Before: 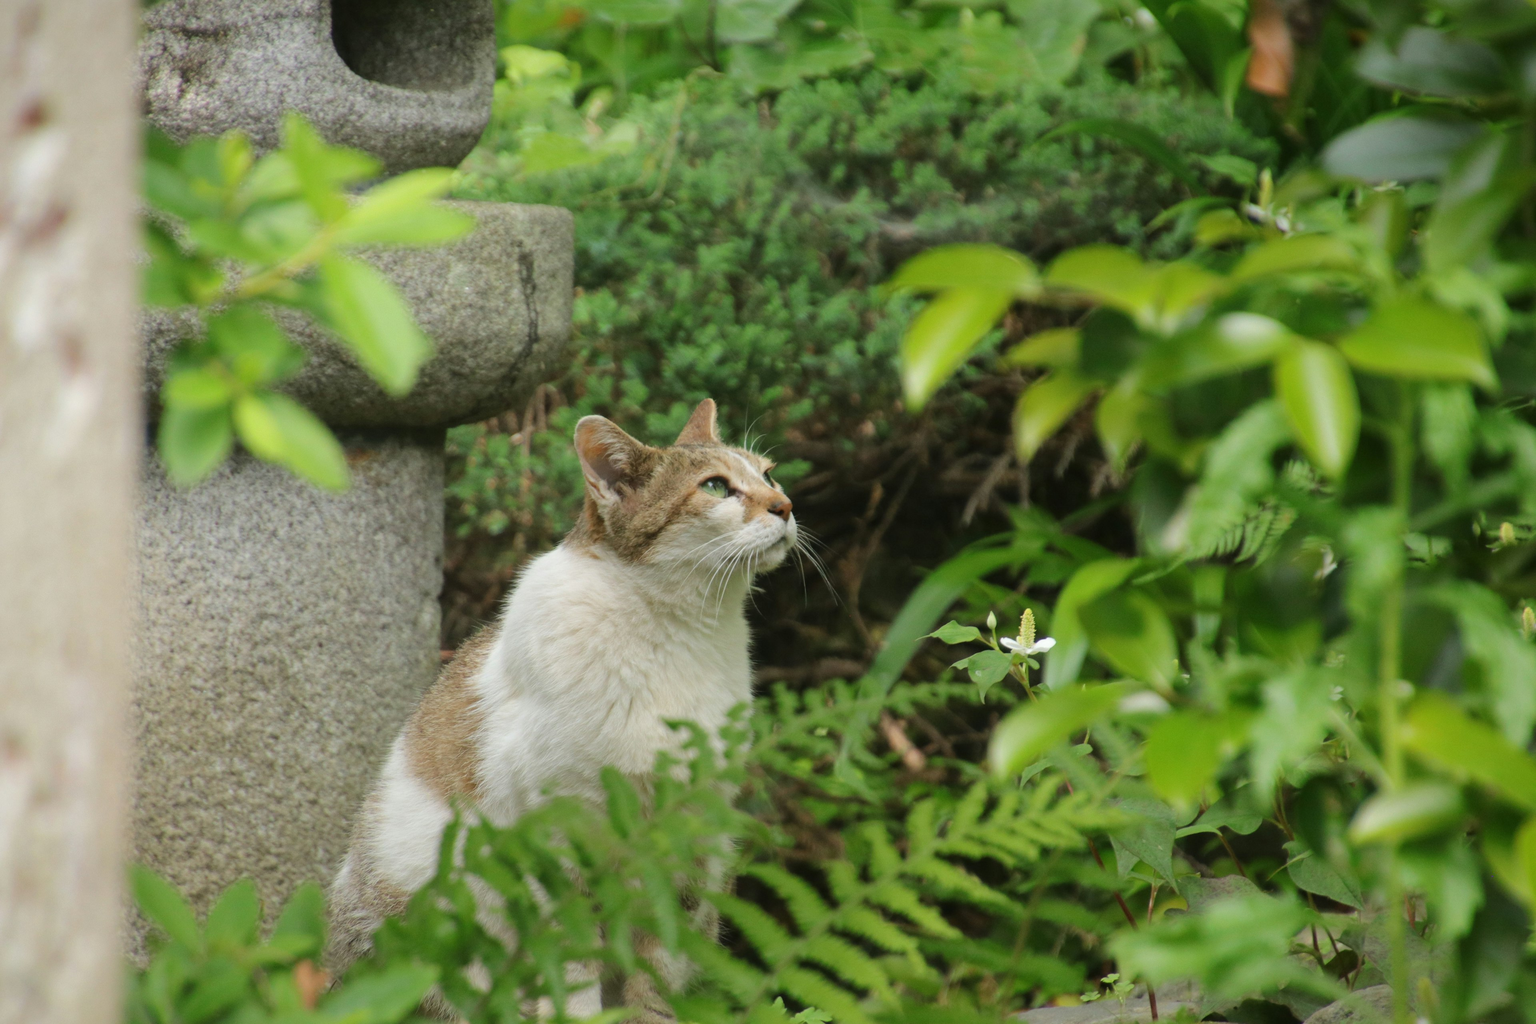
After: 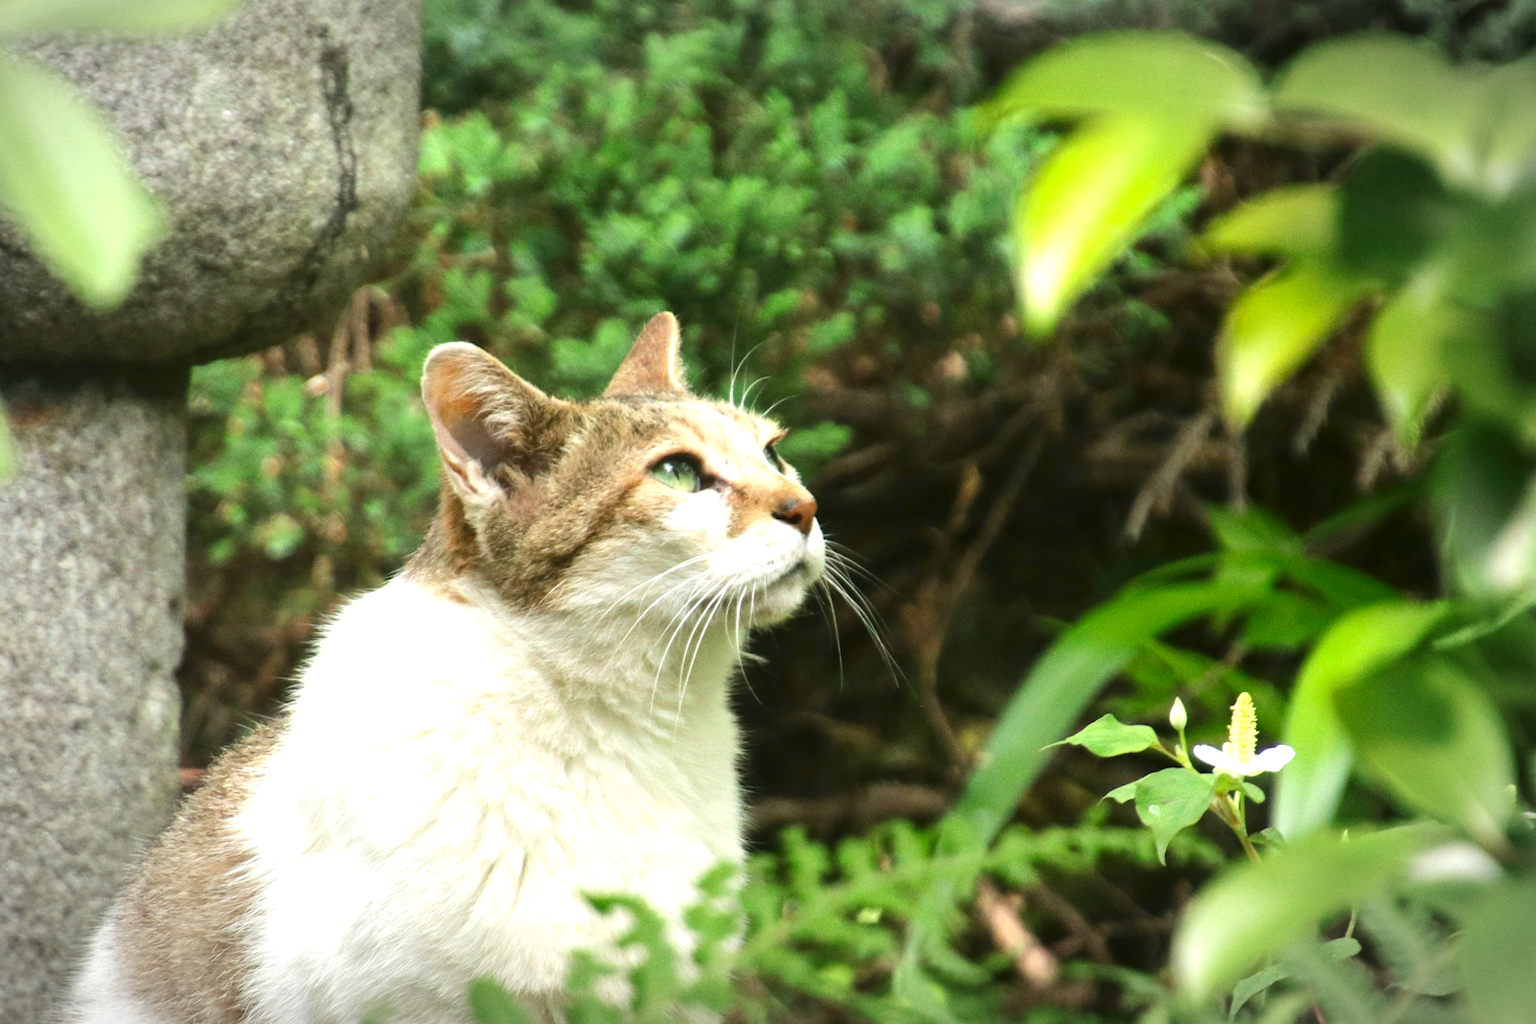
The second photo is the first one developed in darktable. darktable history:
crop and rotate: left 22.248%, top 22.147%, right 22.564%, bottom 22.589%
contrast brightness saturation: contrast 0.069, brightness -0.128, saturation 0.05
vignetting: automatic ratio true
exposure: black level correction 0, exposure 1.2 EV, compensate highlight preservation false
